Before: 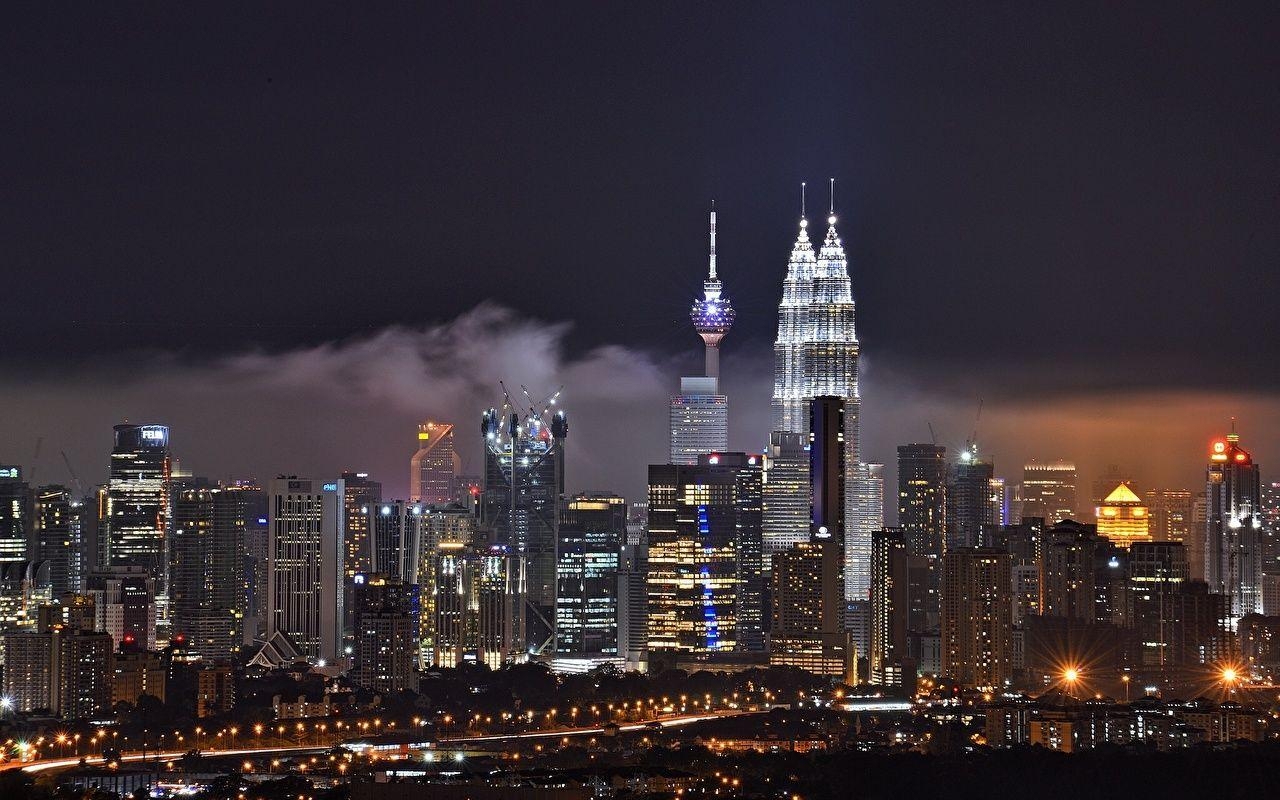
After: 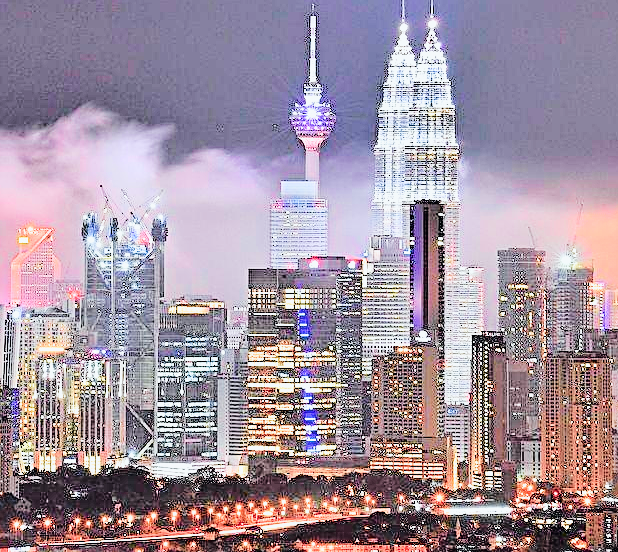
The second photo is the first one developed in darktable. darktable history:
sharpen: radius 1.946
crop: left 31.311%, top 24.574%, right 20.349%, bottom 6.322%
filmic rgb: black relative exposure -8.02 EV, white relative exposure 4.02 EV, threshold 2.97 EV, hardness 4.1, enable highlight reconstruction true
tone equalizer: -7 EV 0.161 EV, -6 EV 0.562 EV, -5 EV 1.16 EV, -4 EV 1.37 EV, -3 EV 1.15 EV, -2 EV 0.6 EV, -1 EV 0.164 EV, edges refinement/feathering 500, mask exposure compensation -1.57 EV, preserve details no
color zones: curves: ch0 [(0, 0.5) (0.143, 0.5) (0.286, 0.5) (0.429, 0.5) (0.571, 0.5) (0.714, 0.476) (0.857, 0.5) (1, 0.5)]; ch2 [(0, 0.5) (0.143, 0.5) (0.286, 0.5) (0.429, 0.5) (0.571, 0.5) (0.714, 0.487) (0.857, 0.5) (1, 0.5)]
tone curve: curves: ch0 [(0, 0) (0.105, 0.068) (0.195, 0.162) (0.283, 0.283) (0.384, 0.404) (0.485, 0.531) (0.638, 0.681) (0.795, 0.879) (1, 0.977)]; ch1 [(0, 0) (0.161, 0.092) (0.35, 0.33) (0.379, 0.401) (0.456, 0.469) (0.504, 0.498) (0.53, 0.532) (0.58, 0.619) (0.635, 0.671) (1, 1)]; ch2 [(0, 0) (0.371, 0.362) (0.437, 0.437) (0.483, 0.484) (0.53, 0.515) (0.56, 0.58) (0.622, 0.606) (1, 1)], color space Lab, independent channels, preserve colors none
exposure: black level correction 0, exposure 1.917 EV, compensate exposure bias true, compensate highlight preservation false
